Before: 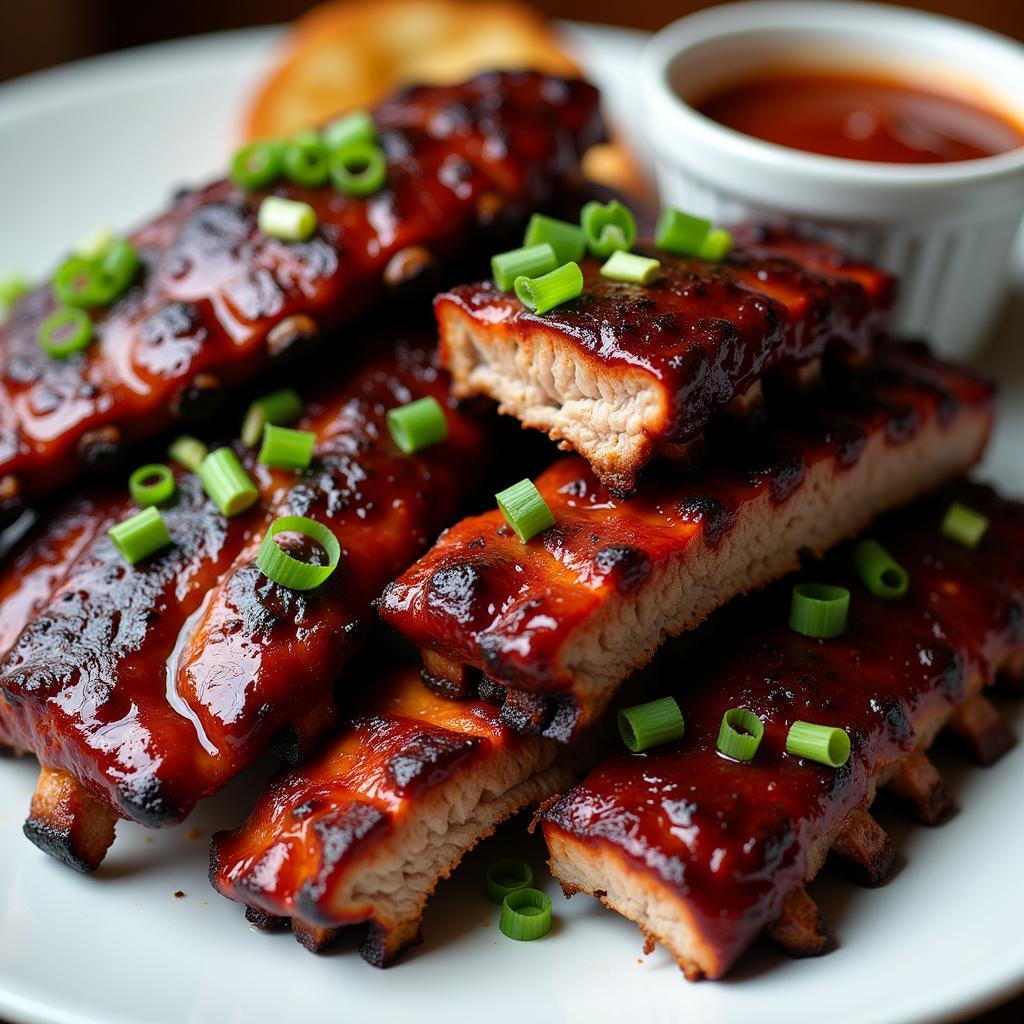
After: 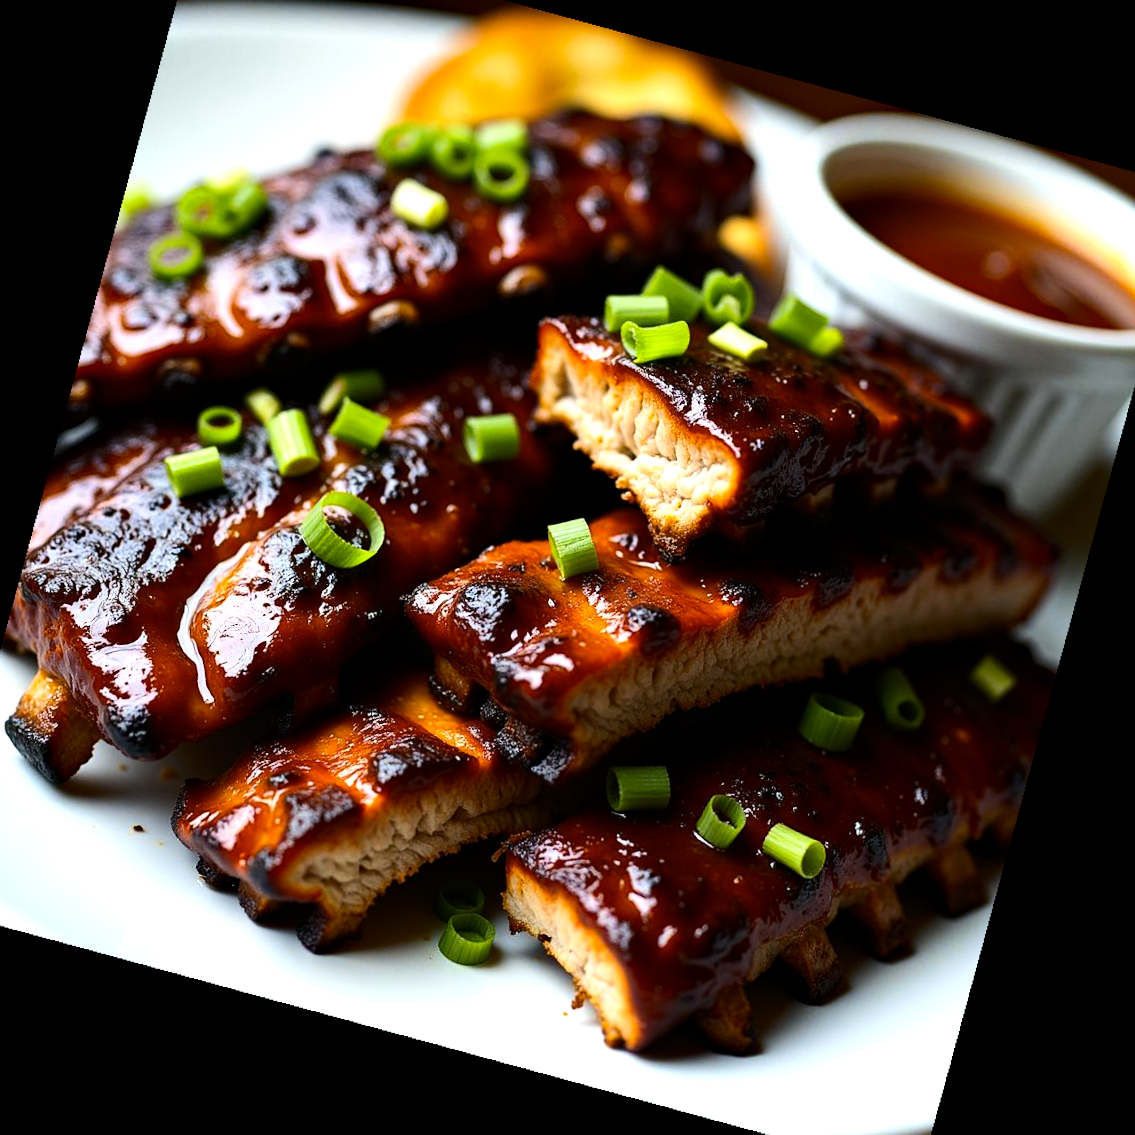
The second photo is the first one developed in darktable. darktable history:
color contrast: green-magenta contrast 0.85, blue-yellow contrast 1.25, unbound 0
tone equalizer: -8 EV -0.75 EV, -7 EV -0.7 EV, -6 EV -0.6 EV, -5 EV -0.4 EV, -3 EV 0.4 EV, -2 EV 0.6 EV, -1 EV 0.7 EV, +0 EV 0.75 EV, edges refinement/feathering 500, mask exposure compensation -1.57 EV, preserve details no
rotate and perspective: rotation 13.27°, automatic cropping off
crop and rotate: angle -1.96°, left 3.097%, top 4.154%, right 1.586%, bottom 0.529%
haze removal: adaptive false
contrast brightness saturation: contrast 0.14
